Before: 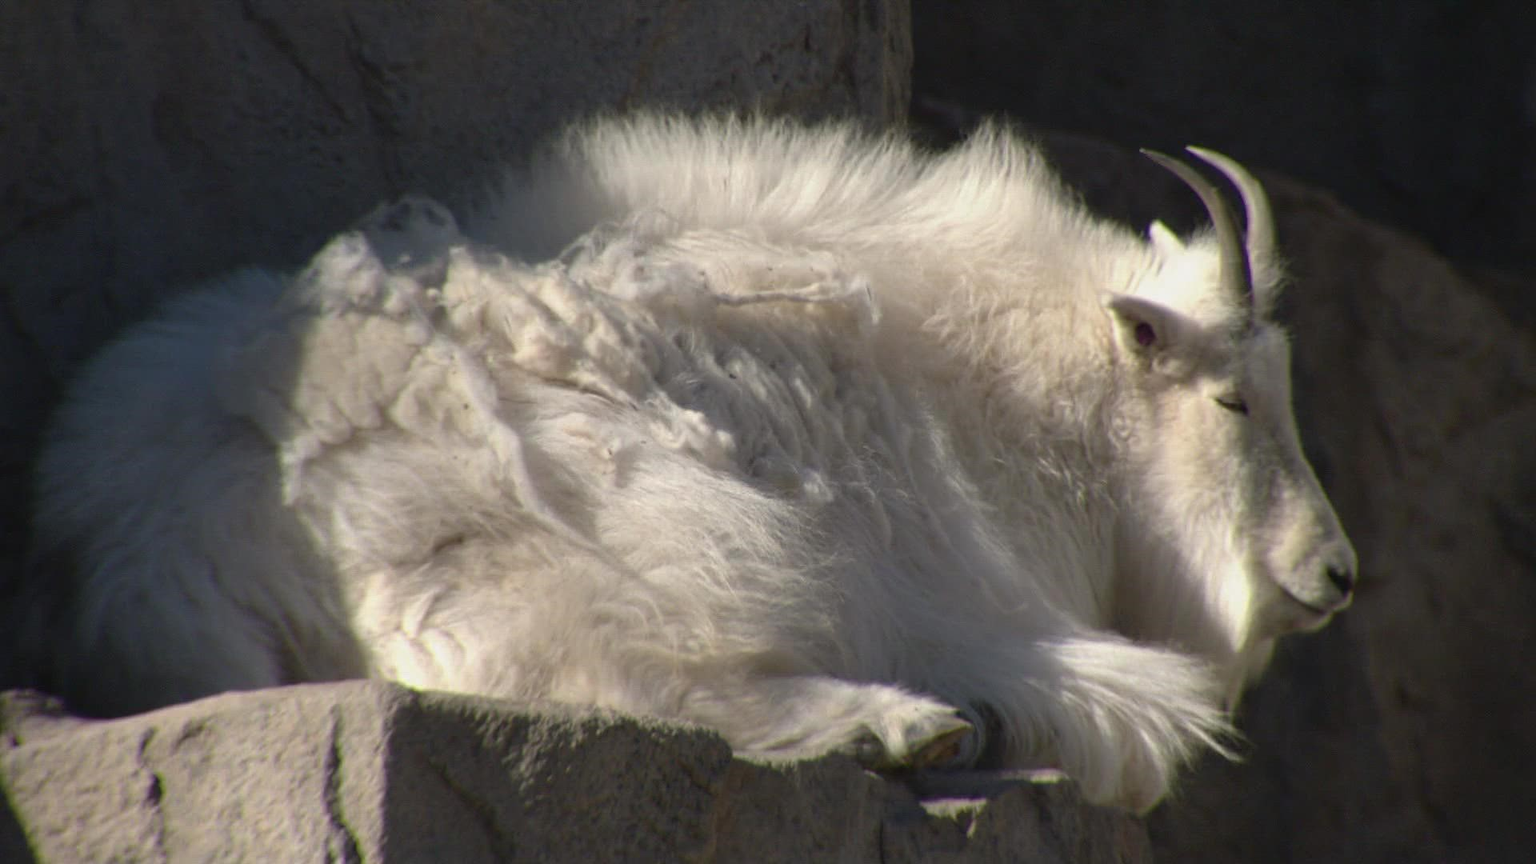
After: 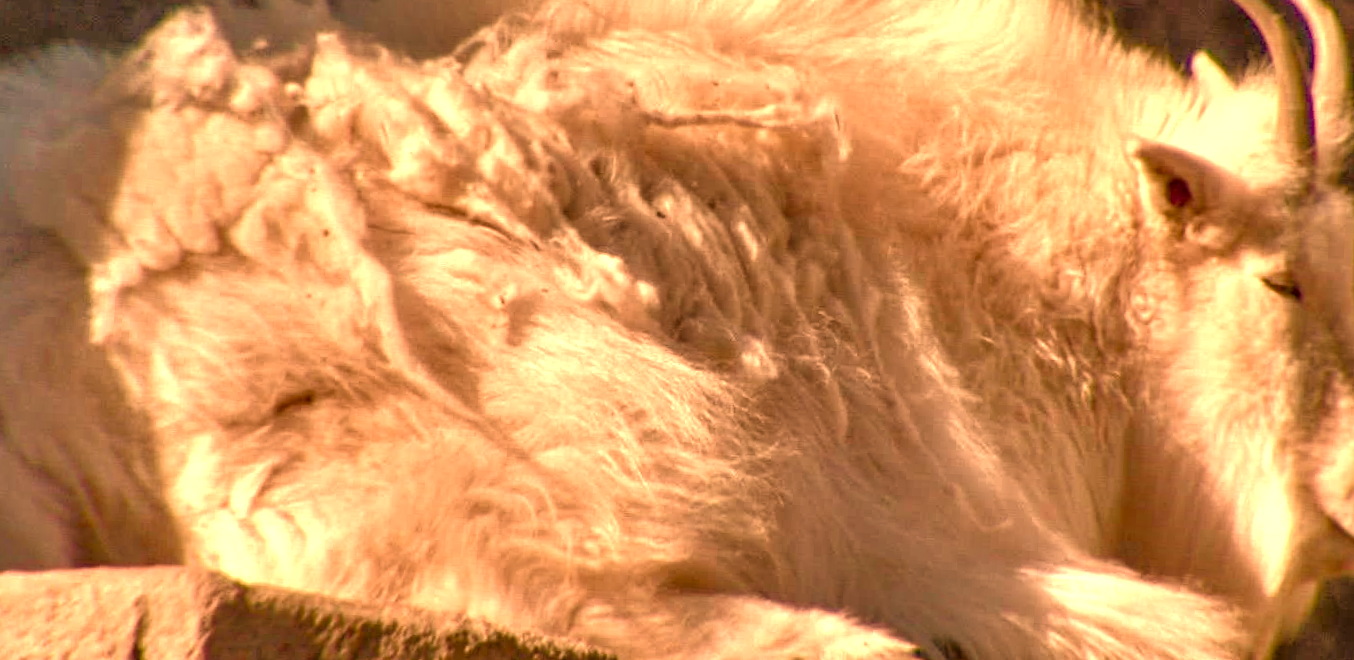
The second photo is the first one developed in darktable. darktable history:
color balance rgb: perceptual saturation grading › global saturation 20%, perceptual saturation grading › highlights -25%, perceptual saturation grading › shadows 25%
white balance: red 1.467, blue 0.684
crop and rotate: angle -3.37°, left 9.79%, top 20.73%, right 12.42%, bottom 11.82%
tone equalizer: -8 EV 2 EV, -7 EV 2 EV, -6 EV 2 EV, -5 EV 2 EV, -4 EV 2 EV, -3 EV 1.5 EV, -2 EV 1 EV, -1 EV 0.5 EV
local contrast: highlights 19%, detail 186%
